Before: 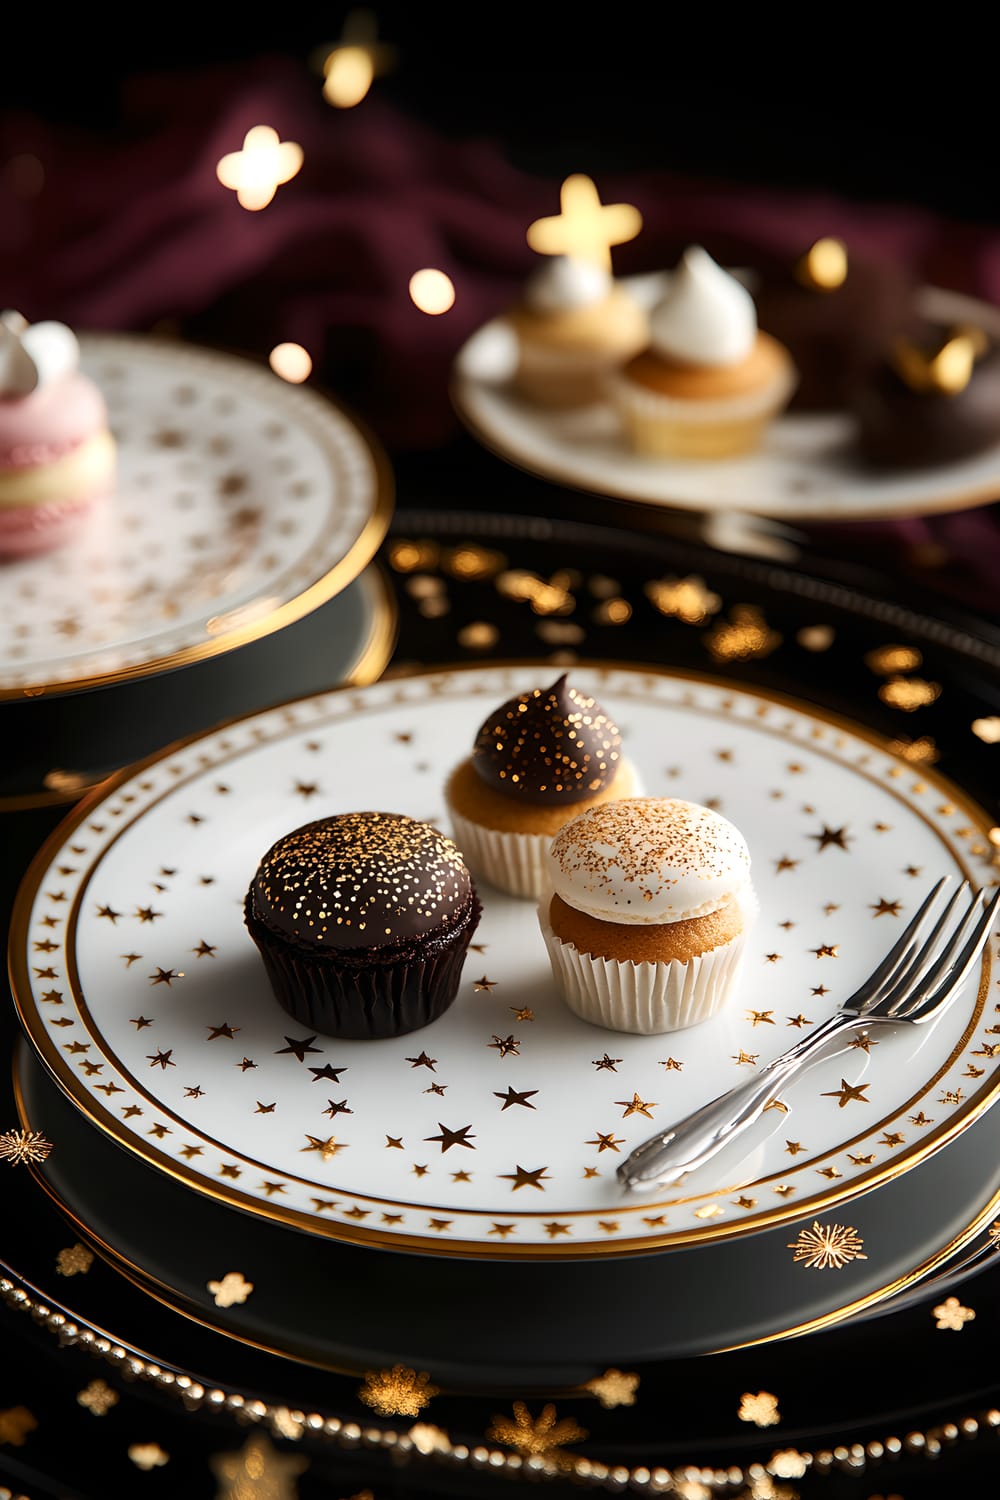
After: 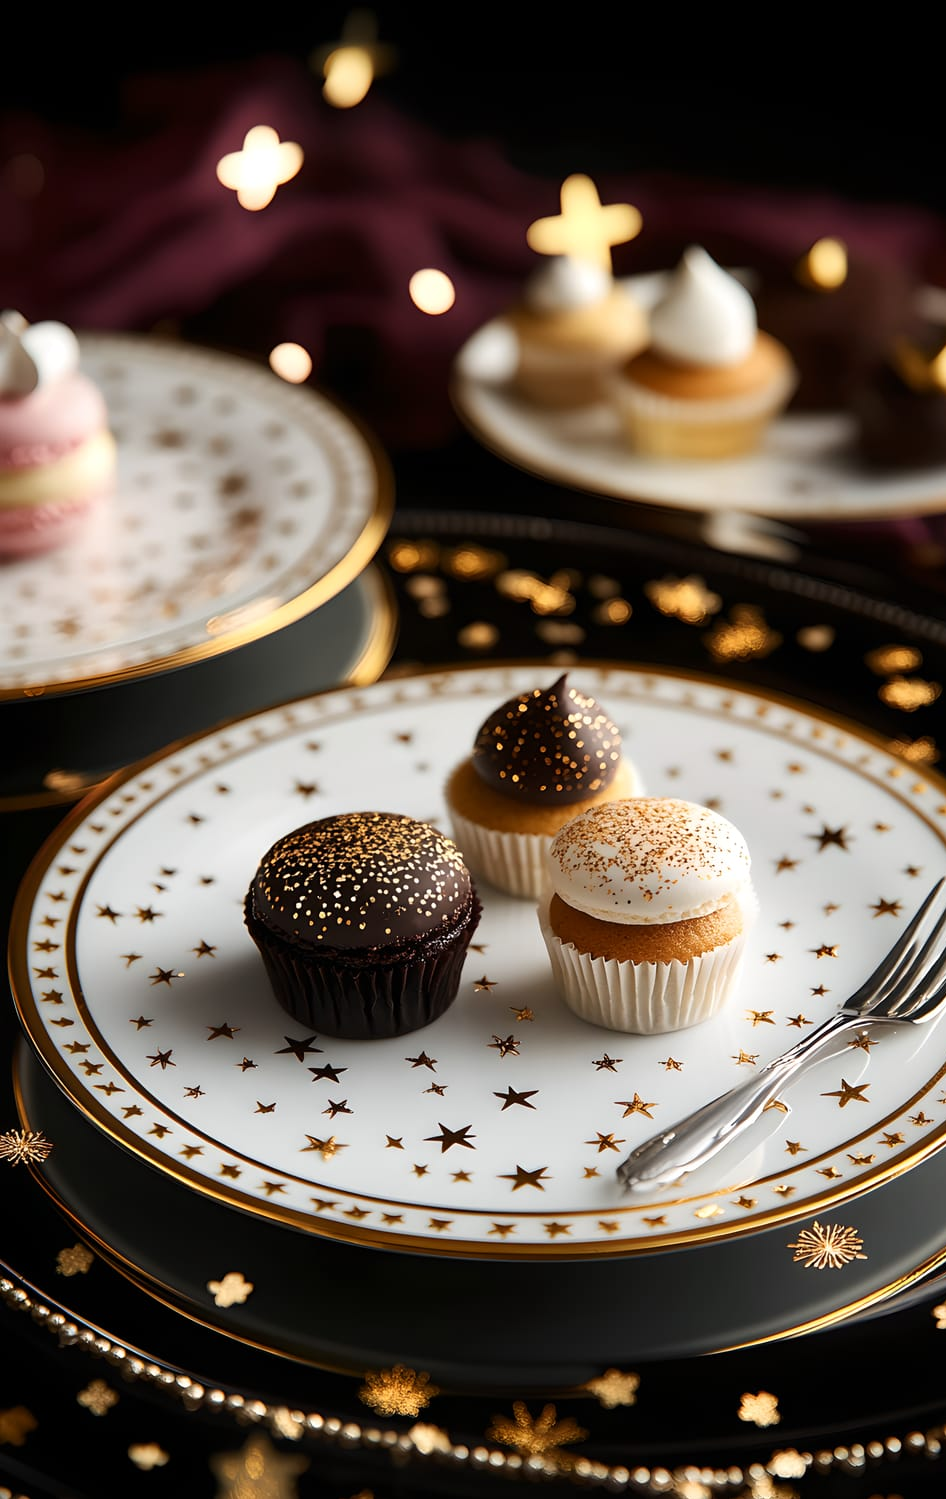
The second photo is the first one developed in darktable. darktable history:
crop and rotate: left 0%, right 5.344%
